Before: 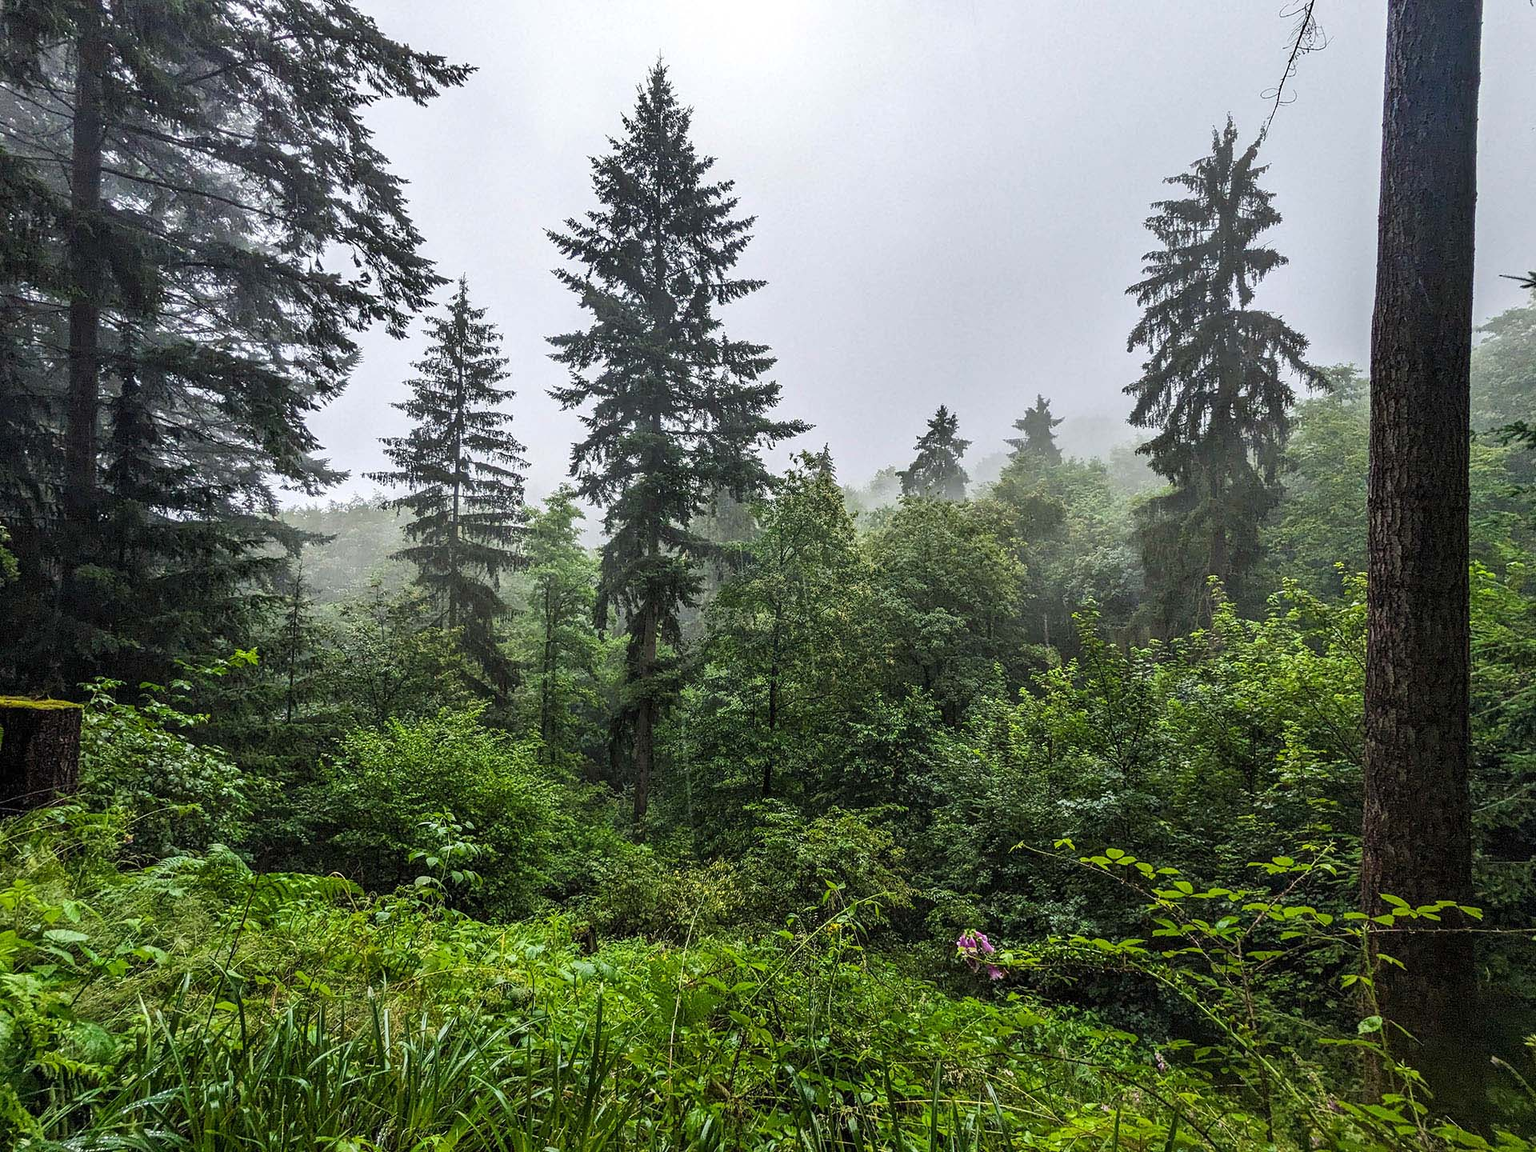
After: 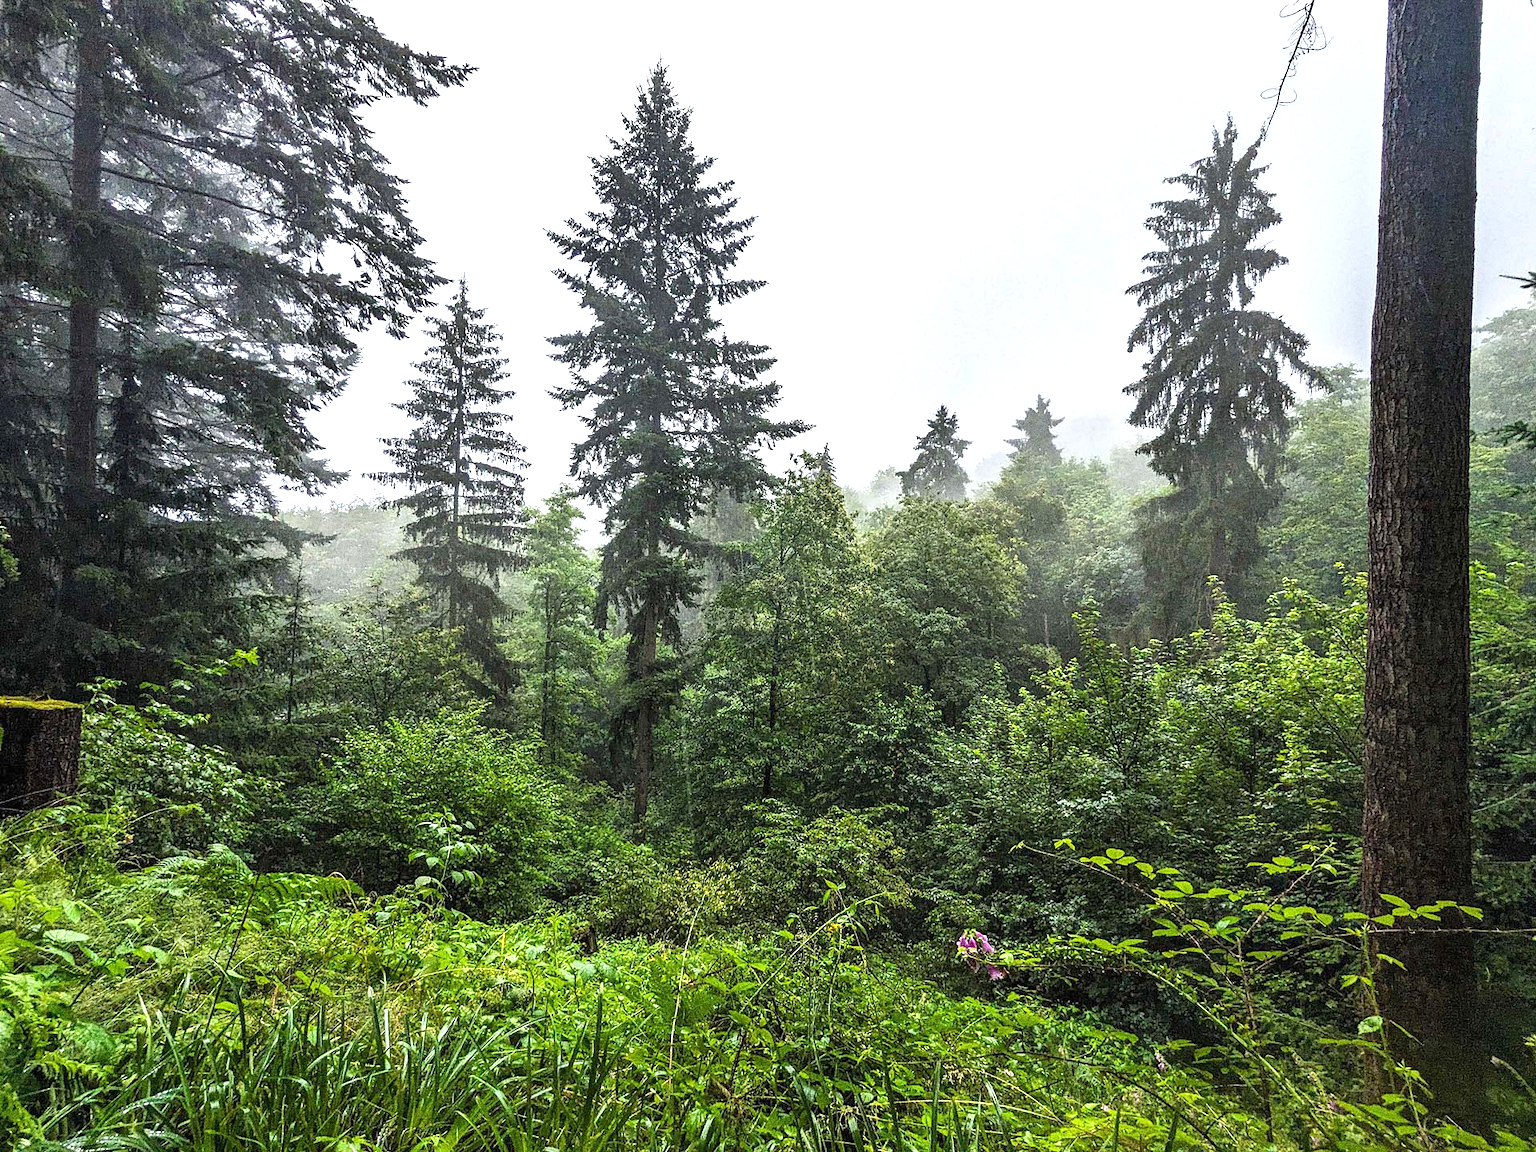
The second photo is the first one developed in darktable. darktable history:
exposure: black level correction 0, exposure 0.7 EV, compensate exposure bias true, compensate highlight preservation false
grain: strength 49.07%
